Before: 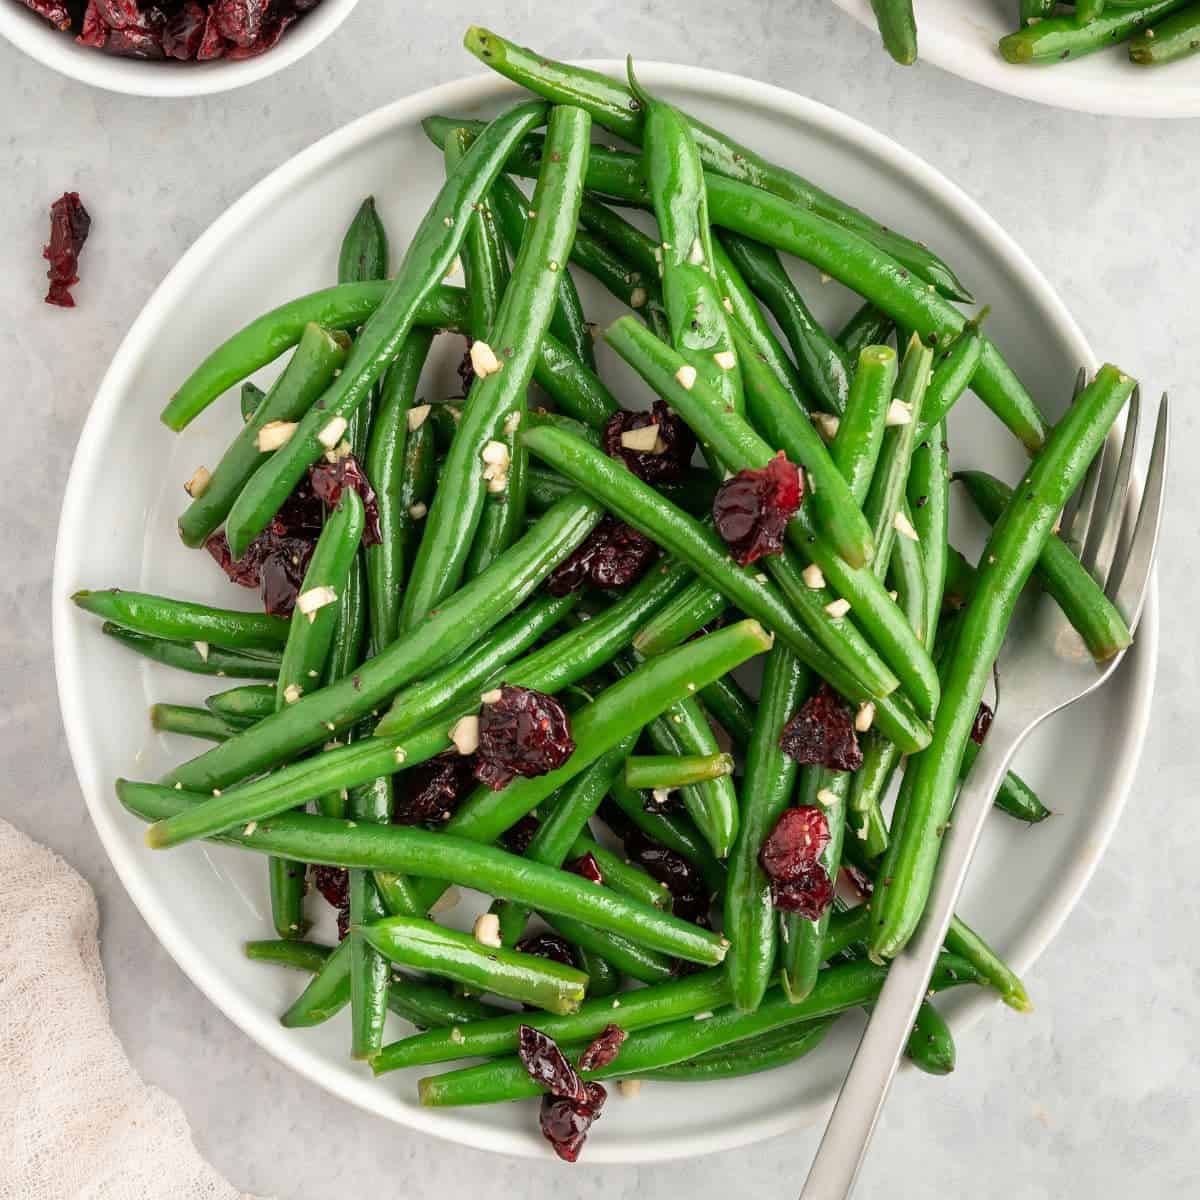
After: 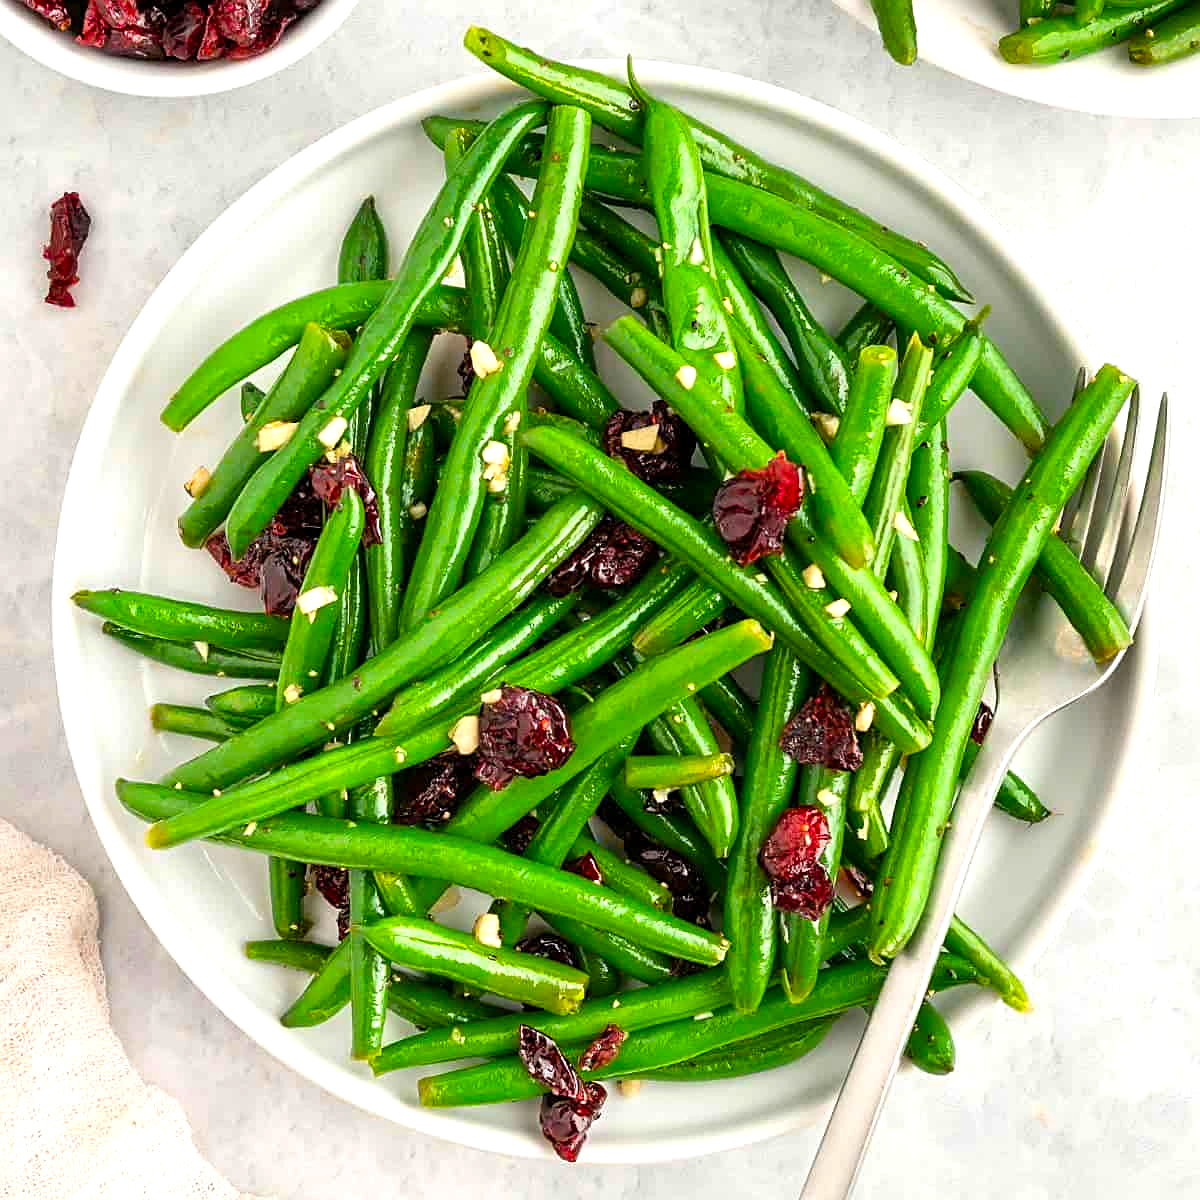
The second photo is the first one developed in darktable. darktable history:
color balance rgb: linear chroma grading › global chroma 15%, perceptual saturation grading › global saturation 30%
exposure: black level correction 0.001, exposure 0.5 EV, compensate exposure bias true, compensate highlight preservation false
sharpen: on, module defaults
